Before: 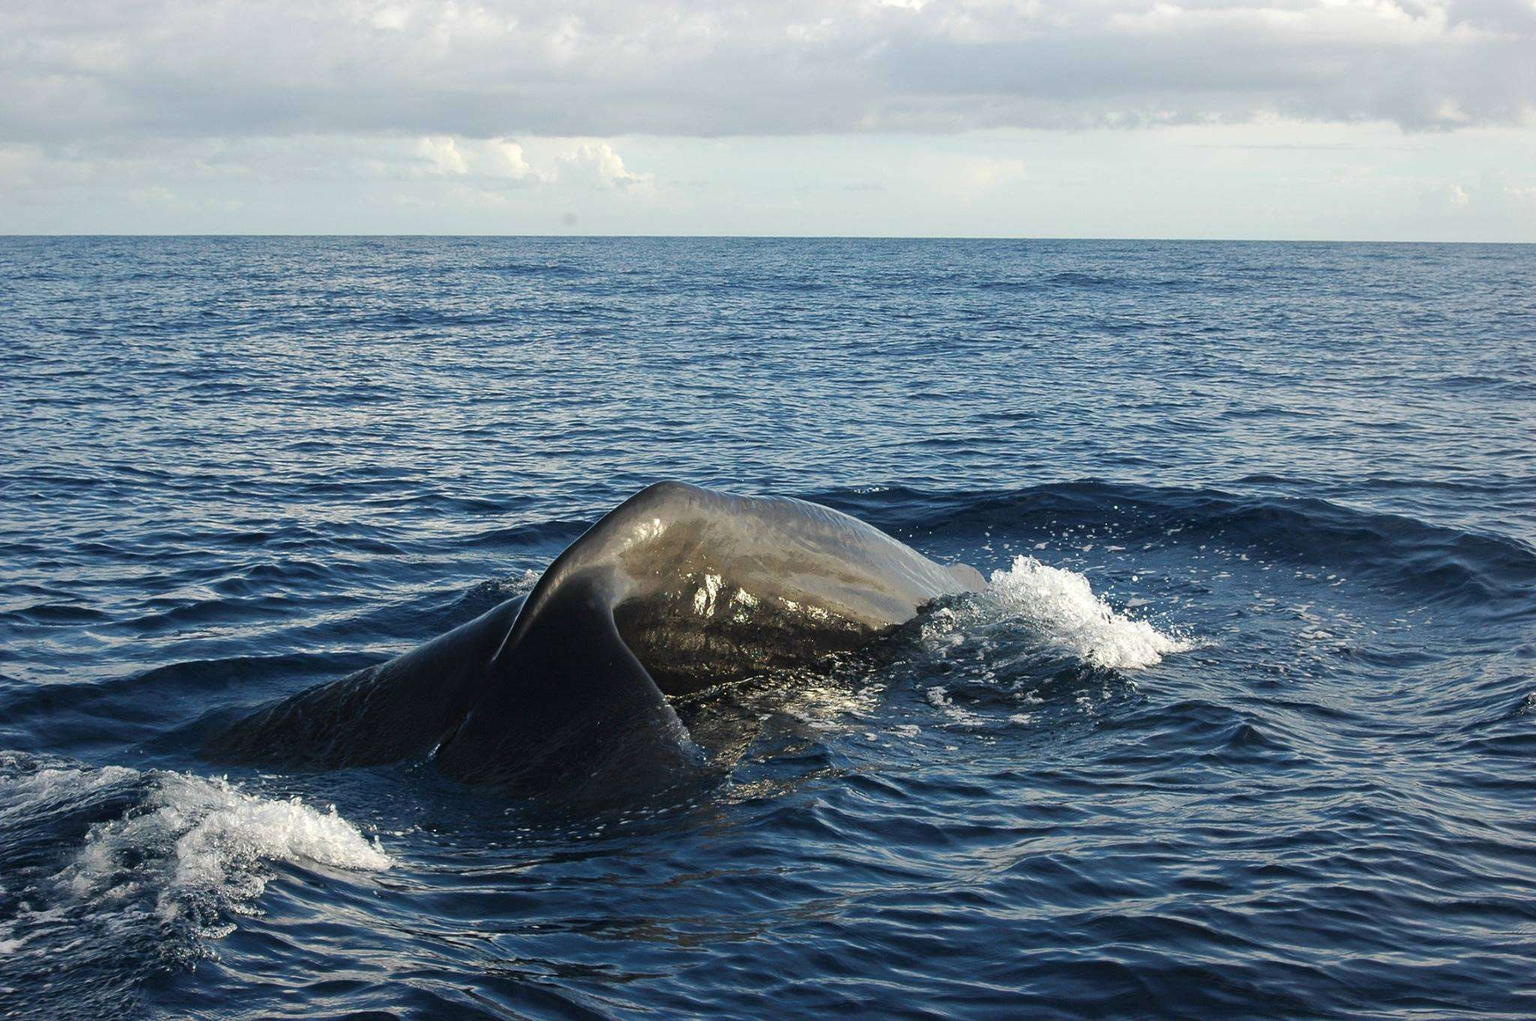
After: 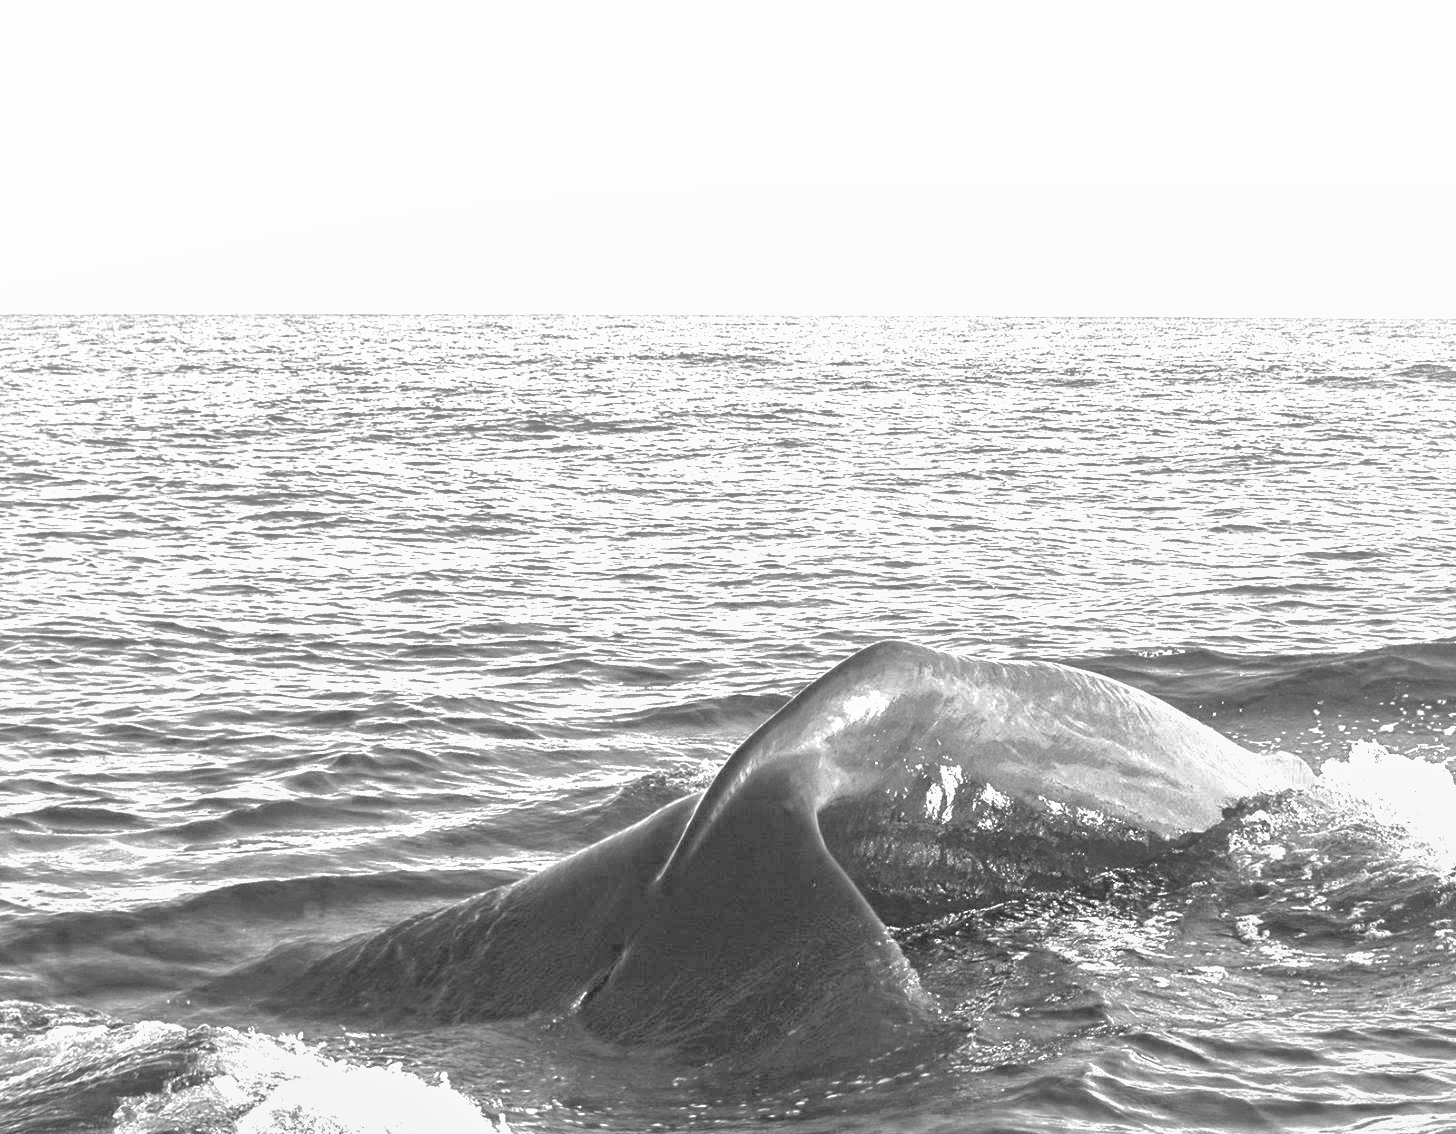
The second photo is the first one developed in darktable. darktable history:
crop: right 28.885%, bottom 16.626%
shadows and highlights: on, module defaults
base curve: curves: ch0 [(0, 0) (0.303, 0.277) (1, 1)]
local contrast: highlights 48%, shadows 0%, detail 100%
color calibration: output gray [0.246, 0.254, 0.501, 0], gray › normalize channels true, illuminant same as pipeline (D50), adaptation XYZ, x 0.346, y 0.359, gamut compression 0
white balance: red 0.766, blue 1.537
exposure: black level correction 0, exposure 1.1 EV, compensate exposure bias true, compensate highlight preservation false
color zones: curves: ch0 [(0, 0.444) (0.143, 0.442) (0.286, 0.441) (0.429, 0.441) (0.571, 0.441) (0.714, 0.441) (0.857, 0.442) (1, 0.444)]
